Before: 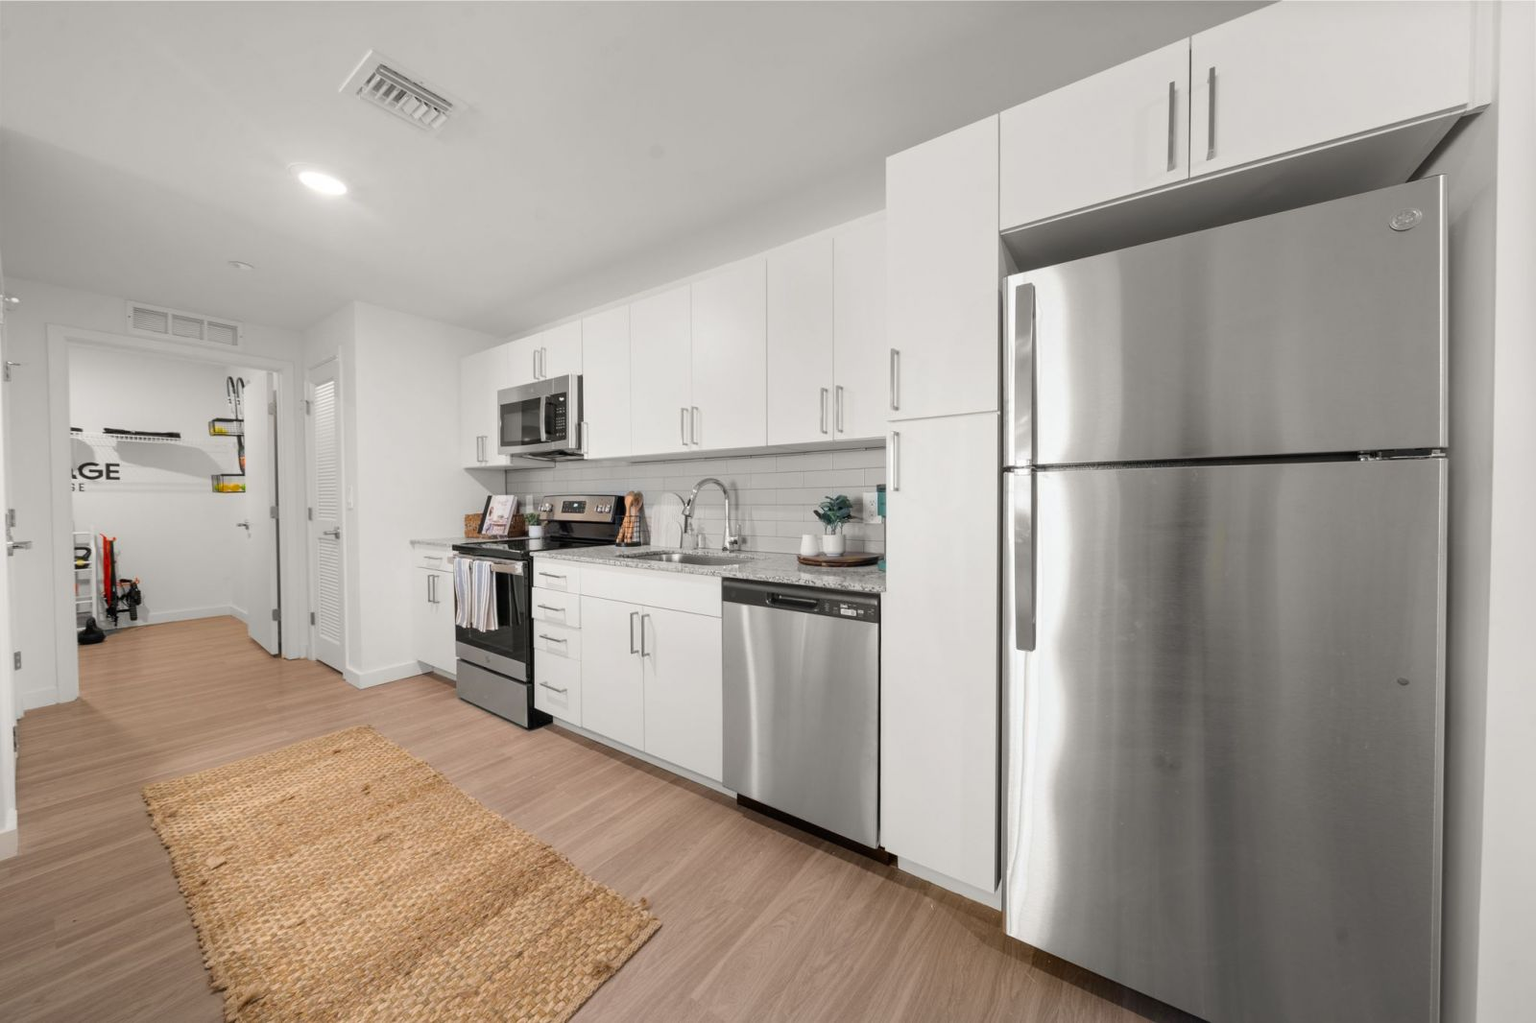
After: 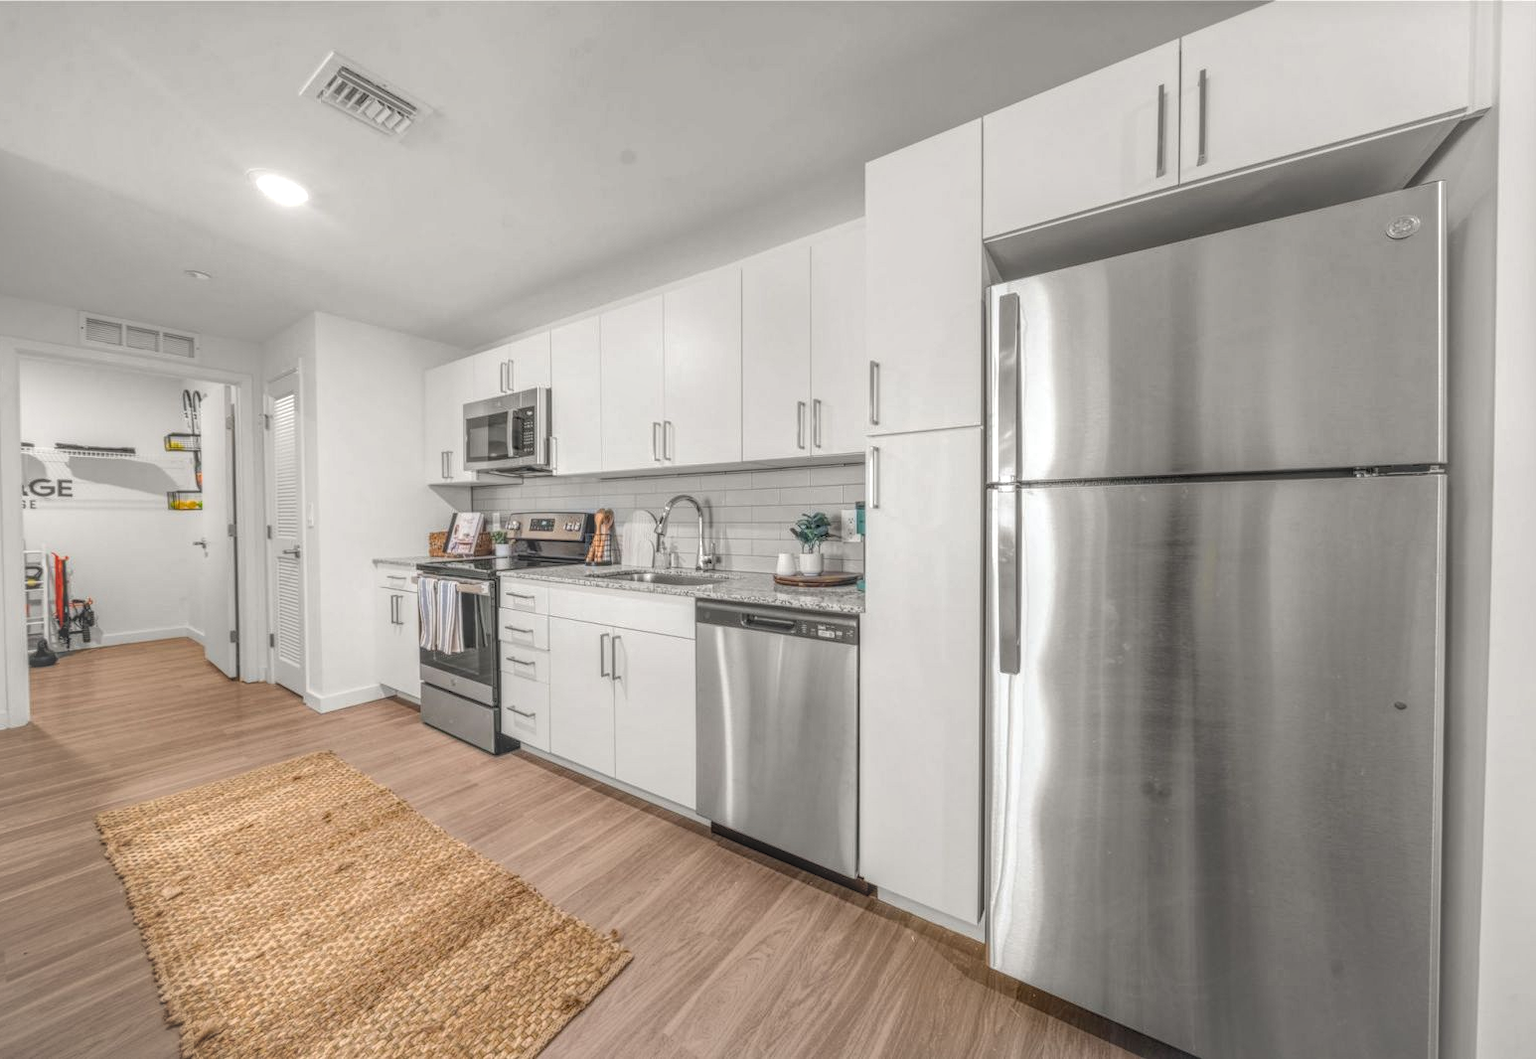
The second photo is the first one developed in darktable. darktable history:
crop and rotate: left 3.364%
vignetting: fall-off radius 60.38%, brightness 0.066, saturation 0.002
exposure: exposure 0.076 EV, compensate exposure bias true, compensate highlight preservation false
tone equalizer: edges refinement/feathering 500, mask exposure compensation -1.57 EV, preserve details no
local contrast: highlights 20%, shadows 29%, detail 200%, midtone range 0.2
